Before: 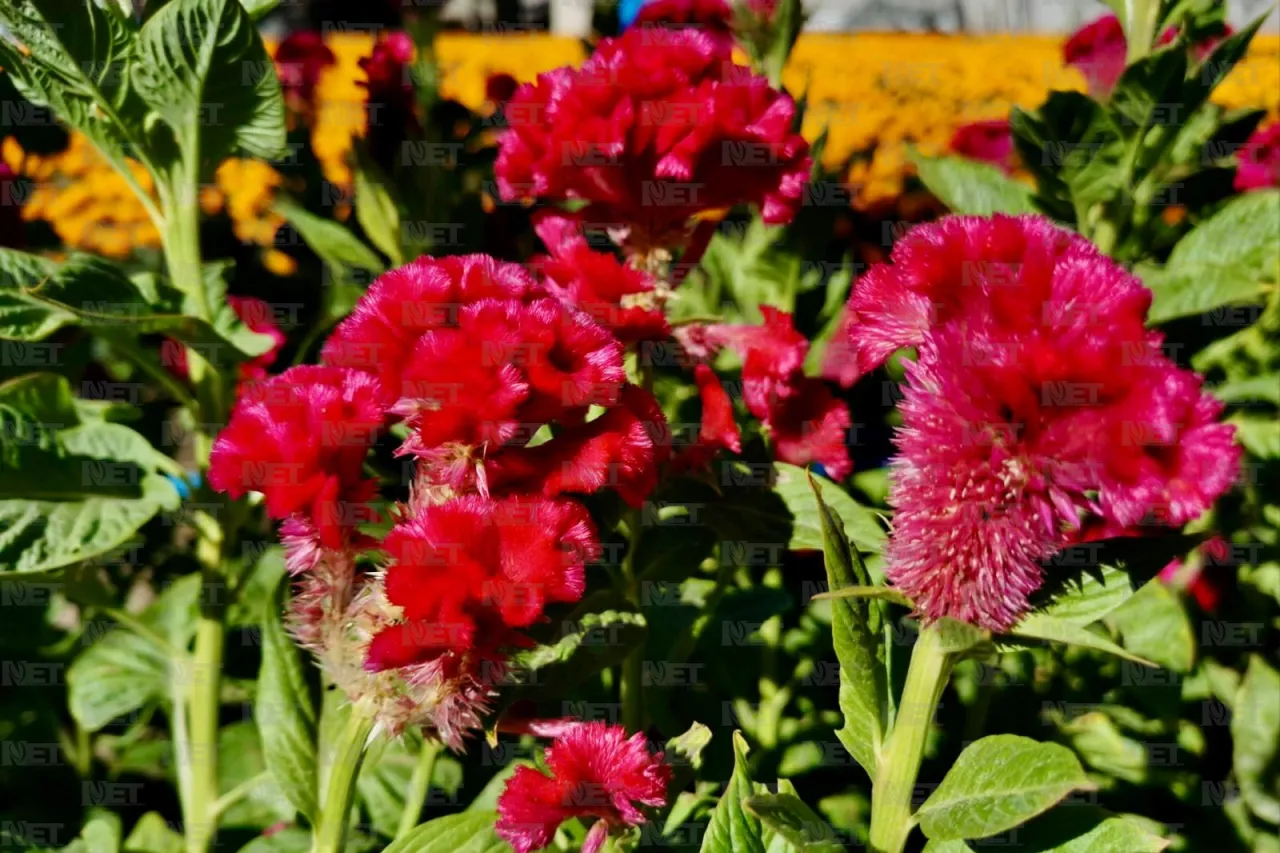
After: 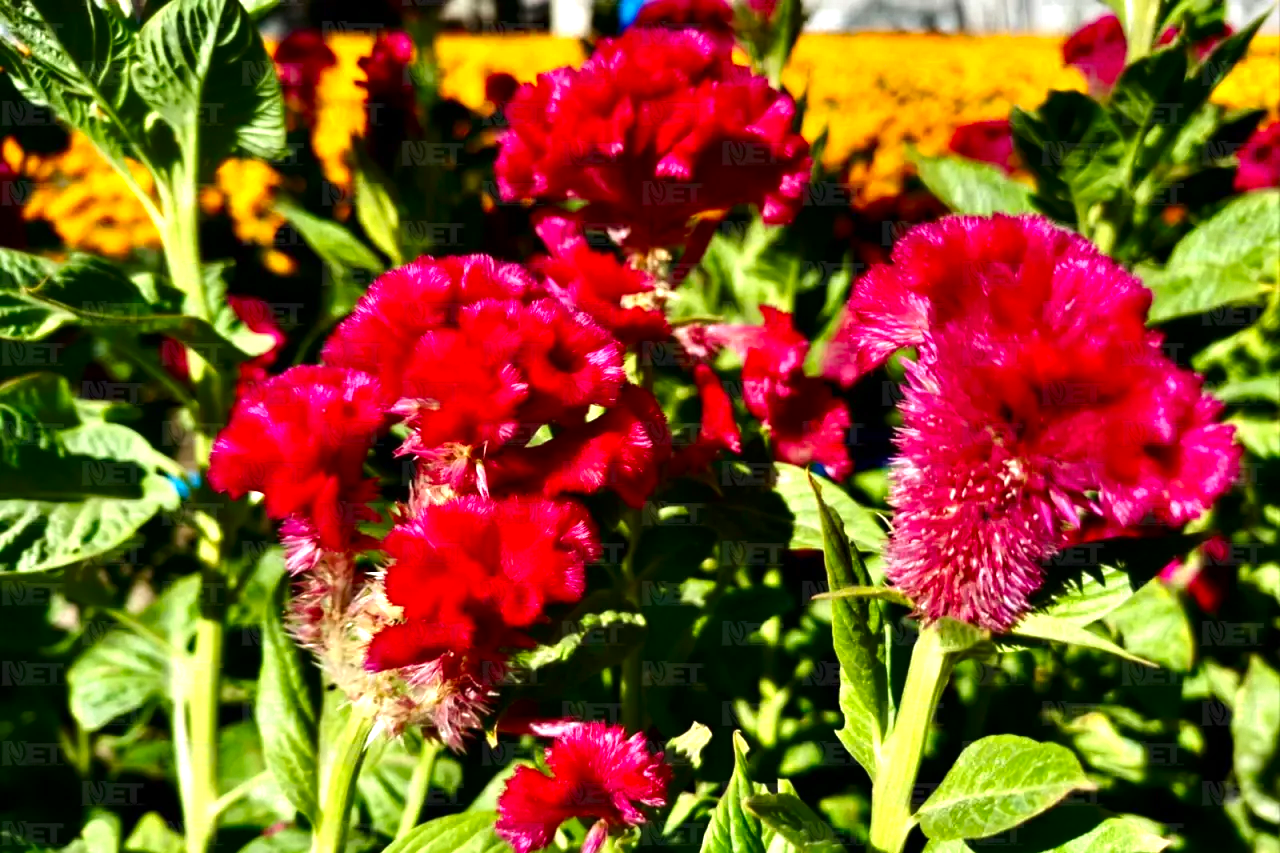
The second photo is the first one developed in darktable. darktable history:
exposure: black level correction 0, exposure 1 EV, compensate exposure bias true, compensate highlight preservation false
contrast brightness saturation: brightness -0.2, saturation 0.08
